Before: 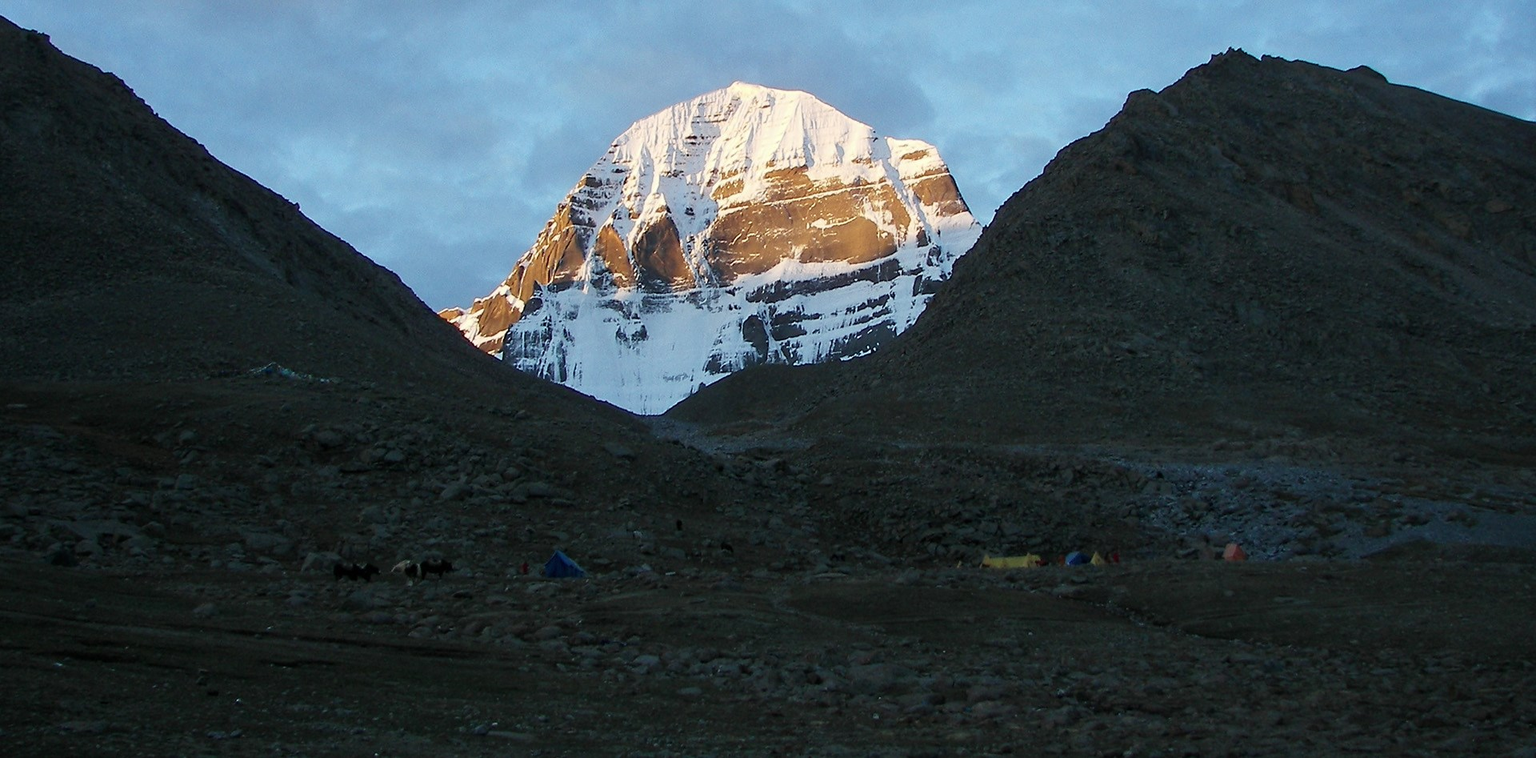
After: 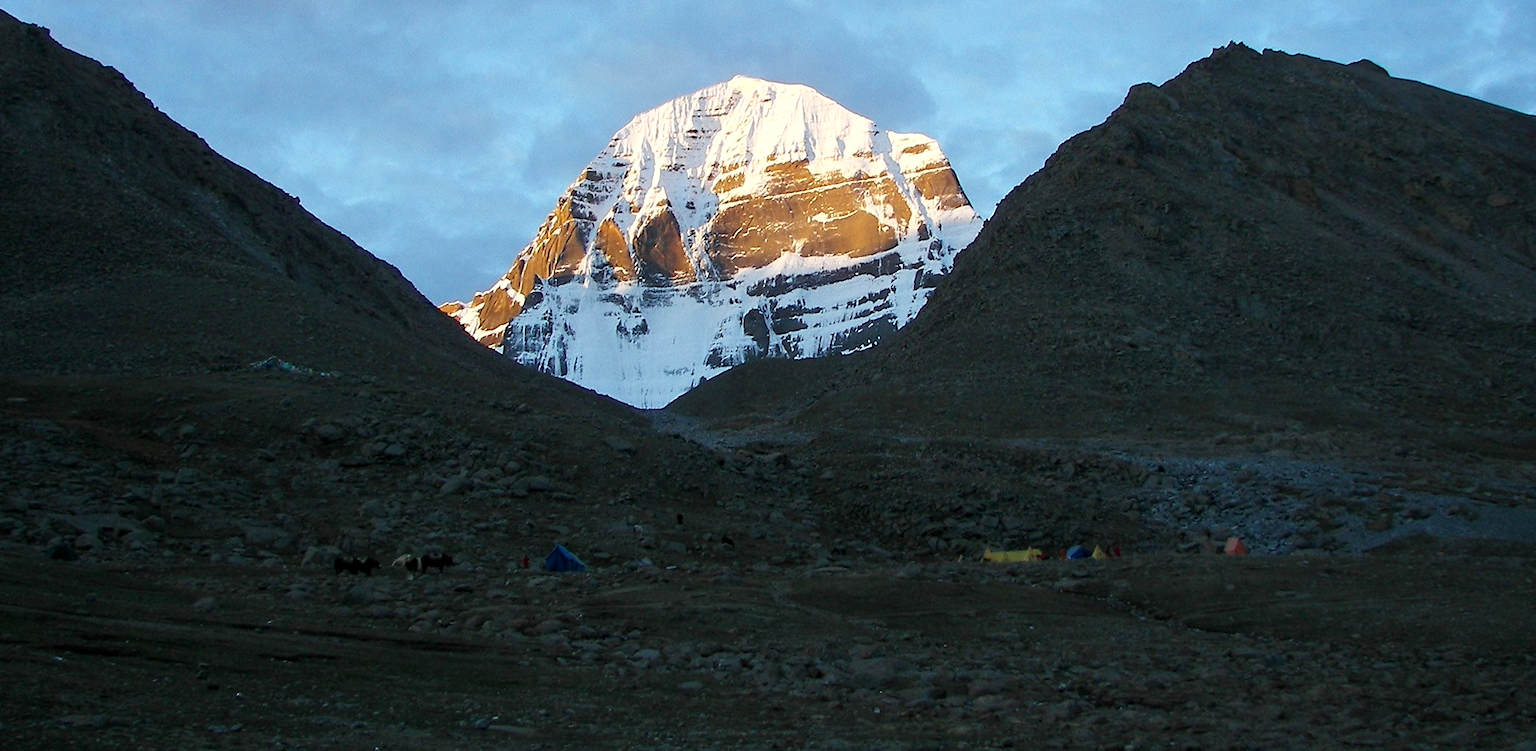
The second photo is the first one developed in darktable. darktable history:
crop: top 0.875%, right 0.086%
exposure: black level correction 0.001, exposure 0.141 EV, compensate exposure bias true, compensate highlight preservation false
color balance rgb: perceptual saturation grading › global saturation 25.302%, perceptual brilliance grading › global brilliance 2.512%, global vibrance -23.19%
